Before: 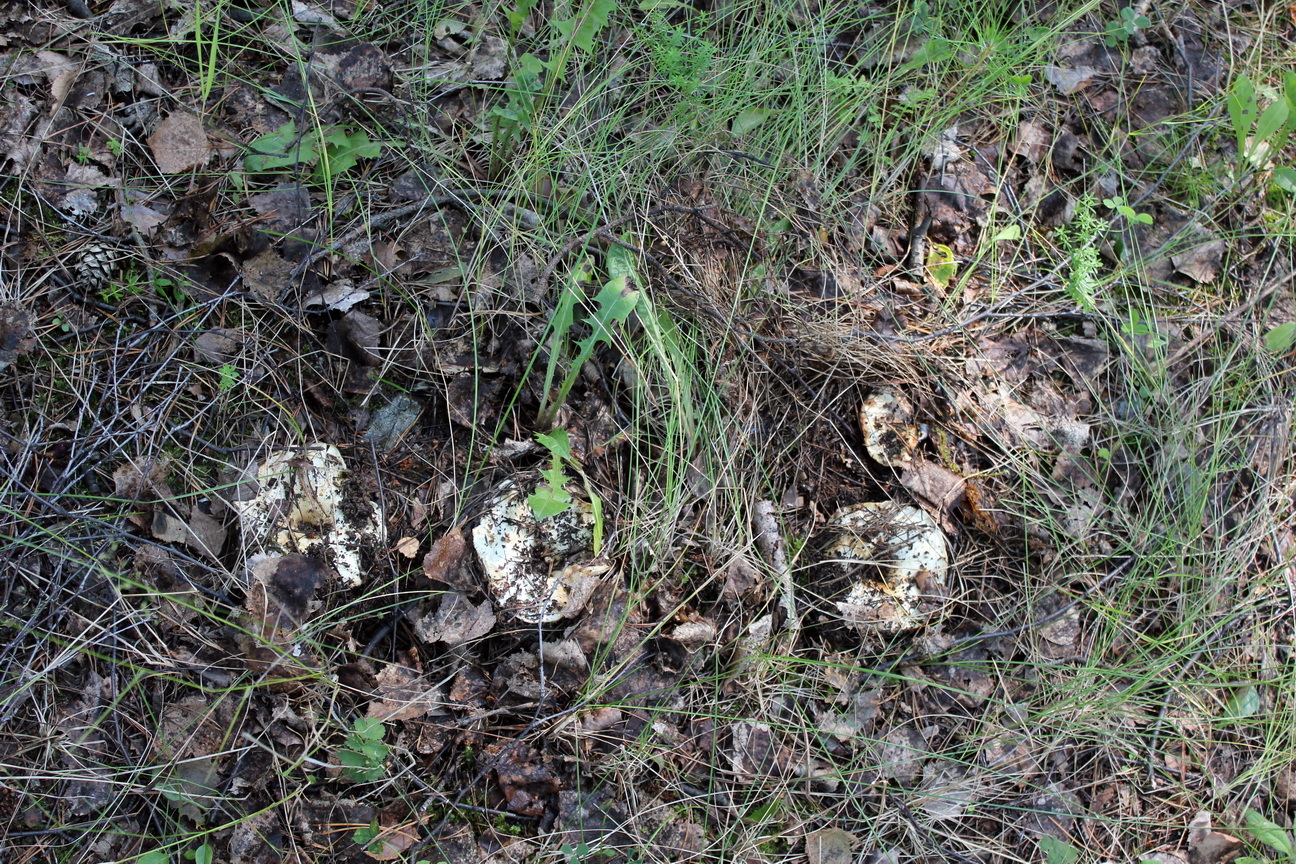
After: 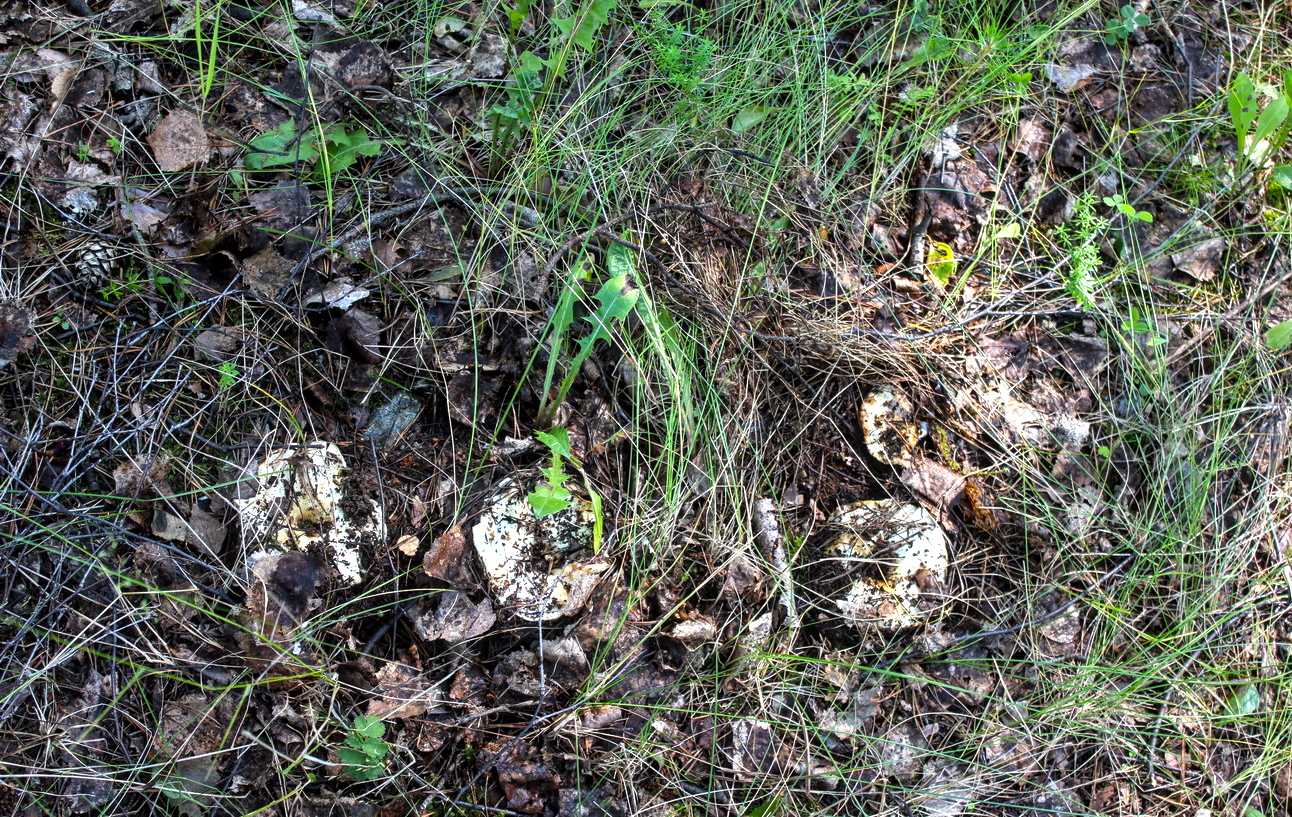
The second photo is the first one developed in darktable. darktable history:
crop: top 0.291%, right 0.26%, bottom 5.066%
local contrast: on, module defaults
color calibration: illuminant same as pipeline (D50), adaptation XYZ, x 0.345, y 0.358, temperature 5007.18 K
color balance rgb: highlights gain › luminance 14.656%, perceptual saturation grading › global saturation 25.12%, perceptual brilliance grading › global brilliance 14.586%, perceptual brilliance grading › shadows -35.648%, global vibrance 20%
